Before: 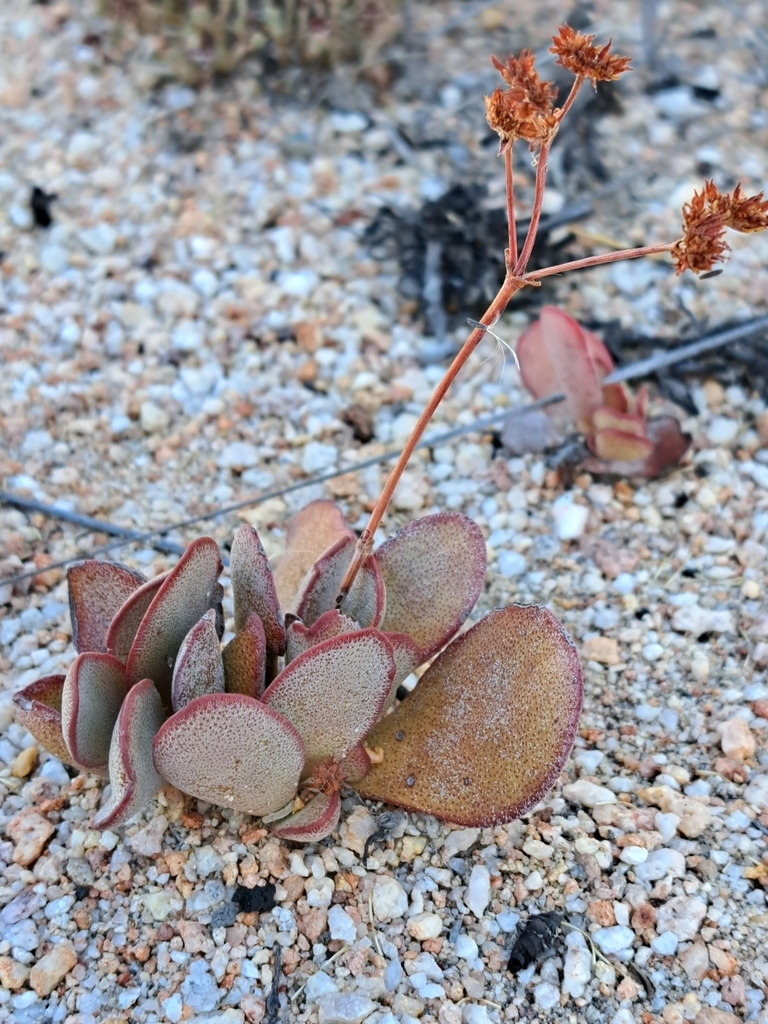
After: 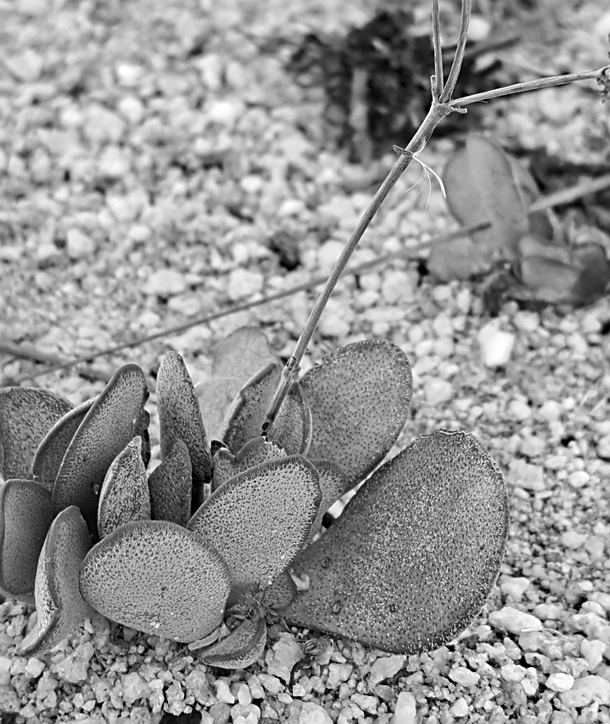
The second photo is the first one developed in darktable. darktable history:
crop: left 9.712%, top 16.928%, right 10.845%, bottom 12.332%
local contrast: mode bilateral grid, contrast 20, coarseness 50, detail 120%, midtone range 0.2
color zones: curves: ch1 [(0, -0.014) (0.143, -0.013) (0.286, -0.013) (0.429, -0.016) (0.571, -0.019) (0.714, -0.015) (0.857, 0.002) (1, -0.014)]
sharpen: on, module defaults
